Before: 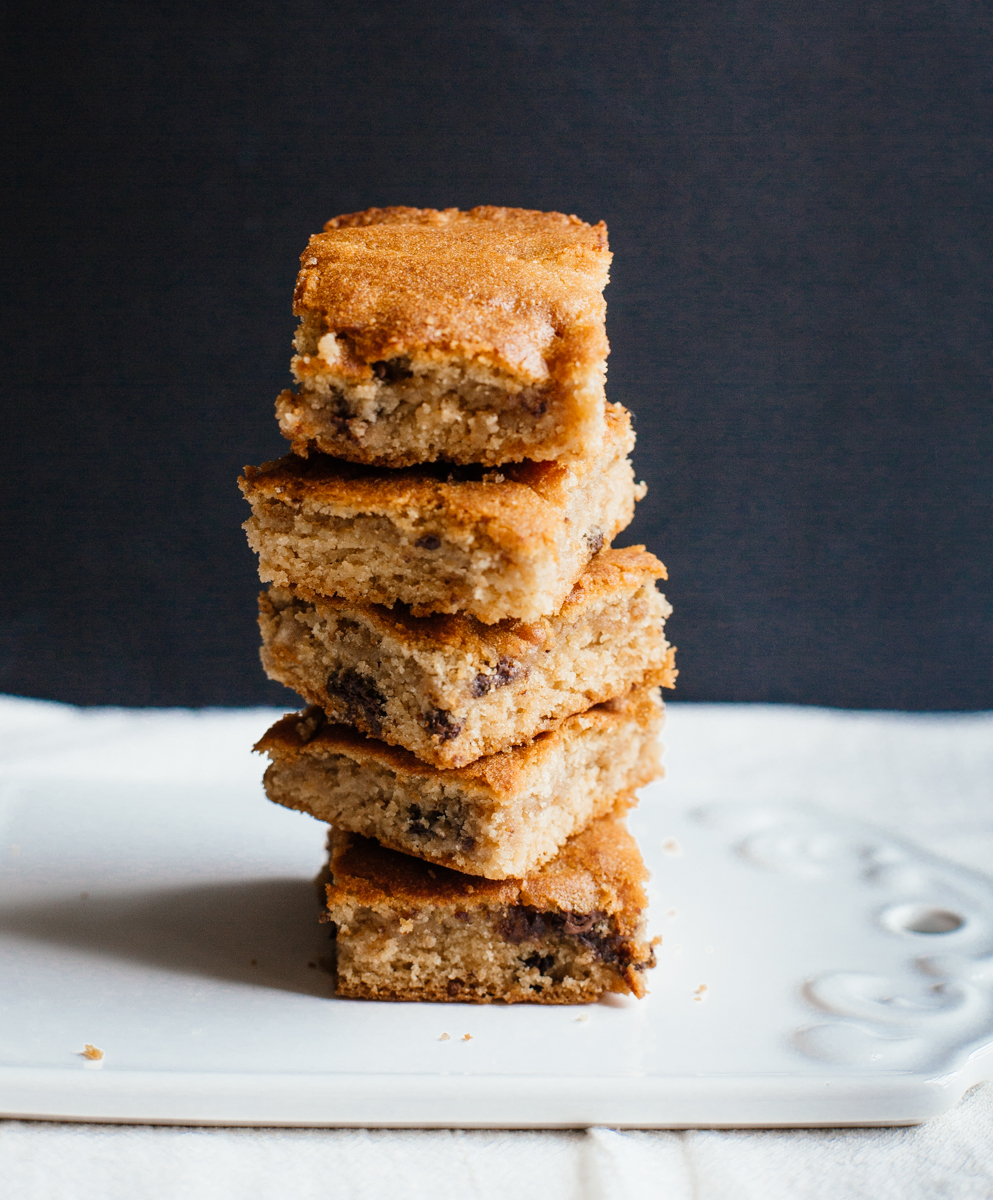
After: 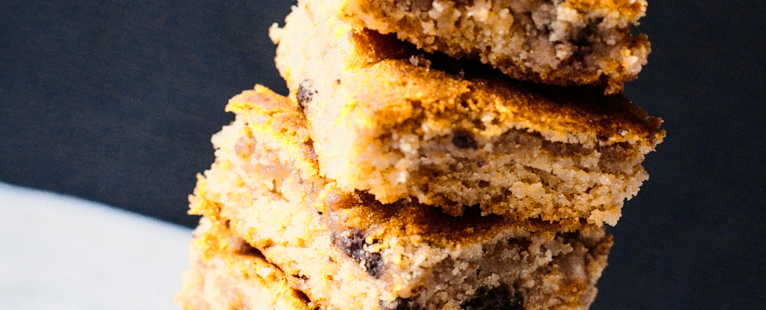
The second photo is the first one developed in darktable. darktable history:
tone curve: curves: ch0 [(0, 0) (0.087, 0.054) (0.281, 0.245) (0.506, 0.526) (0.8, 0.824) (0.994, 0.955)]; ch1 [(0, 0) (0.27, 0.195) (0.406, 0.435) (0.452, 0.474) (0.495, 0.5) (0.514, 0.508) (0.563, 0.584) (0.654, 0.689) (1, 1)]; ch2 [(0, 0) (0.269, 0.299) (0.459, 0.441) (0.498, 0.499) (0.523, 0.52) (0.551, 0.549) (0.633, 0.625) (0.659, 0.681) (0.718, 0.764) (1, 1)], color space Lab, independent channels, preserve colors none
crop and rotate: angle 16.12°, top 30.835%, bottom 35.653%
color zones: curves: ch0 [(0.004, 0.306) (0.107, 0.448) (0.252, 0.656) (0.41, 0.398) (0.595, 0.515) (0.768, 0.628)]; ch1 [(0.07, 0.323) (0.151, 0.452) (0.252, 0.608) (0.346, 0.221) (0.463, 0.189) (0.61, 0.368) (0.735, 0.395) (0.921, 0.412)]; ch2 [(0, 0.476) (0.132, 0.512) (0.243, 0.512) (0.397, 0.48) (0.522, 0.376) (0.634, 0.536) (0.761, 0.46)]
